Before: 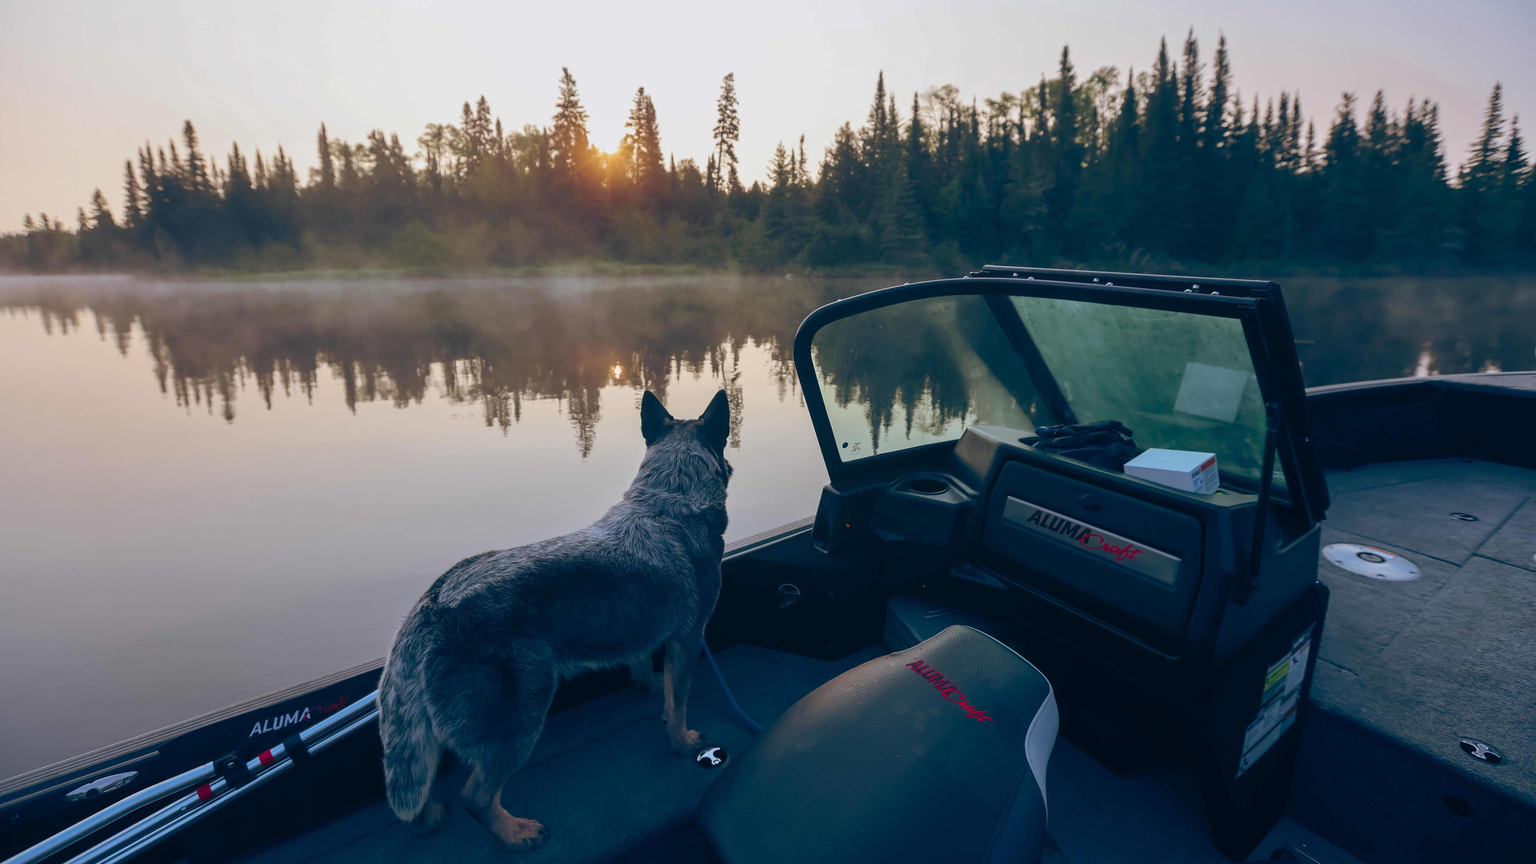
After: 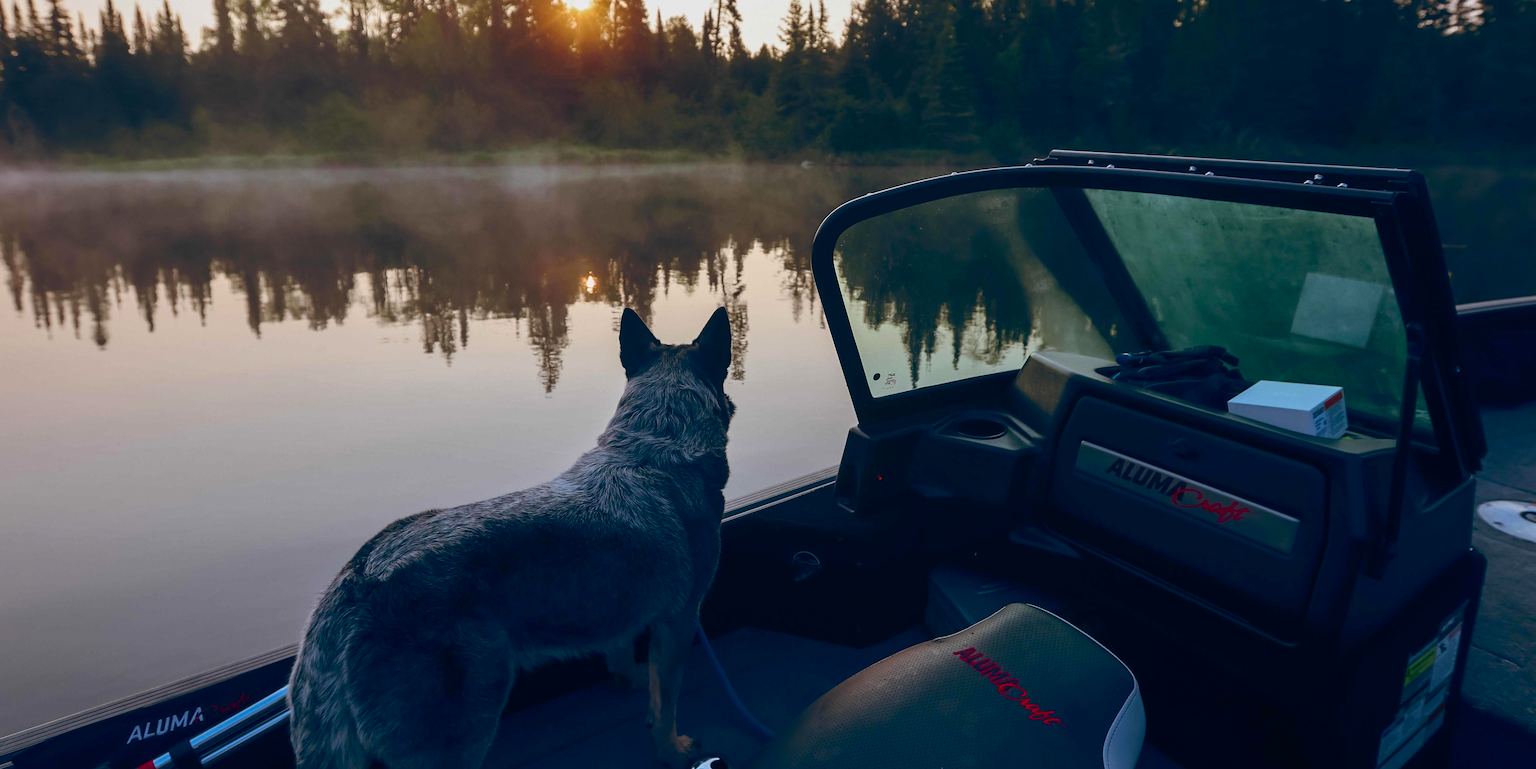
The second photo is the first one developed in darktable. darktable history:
crop: left 9.712%, top 16.928%, right 10.845%, bottom 12.332%
contrast brightness saturation: contrast 0.12, brightness -0.12, saturation 0.2
